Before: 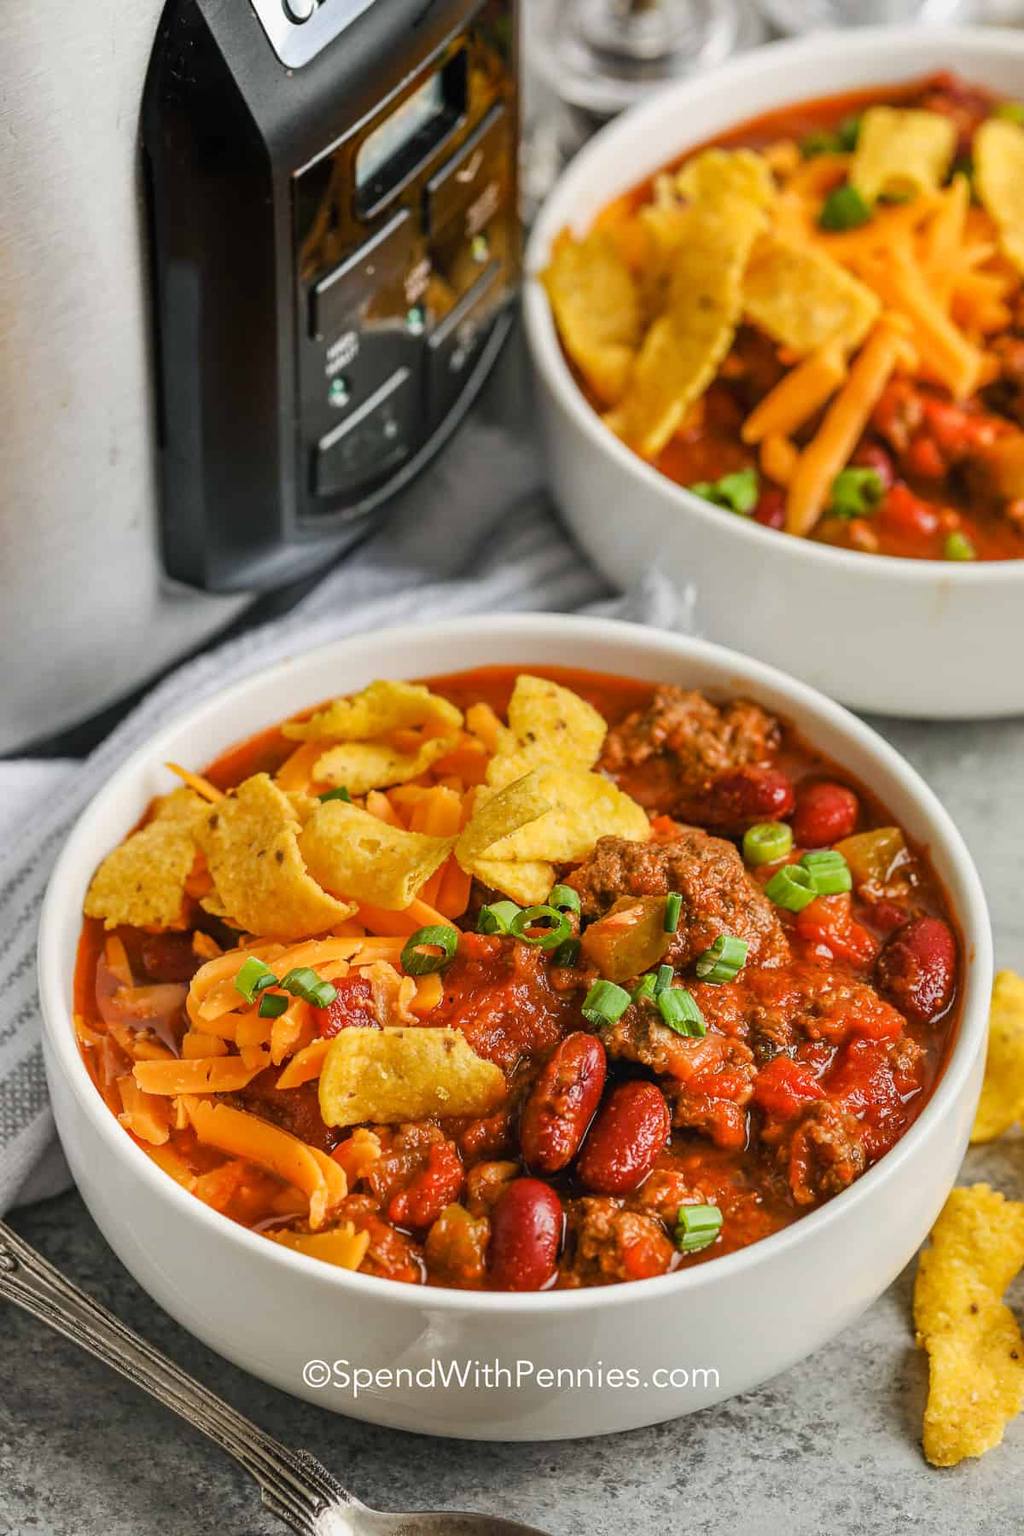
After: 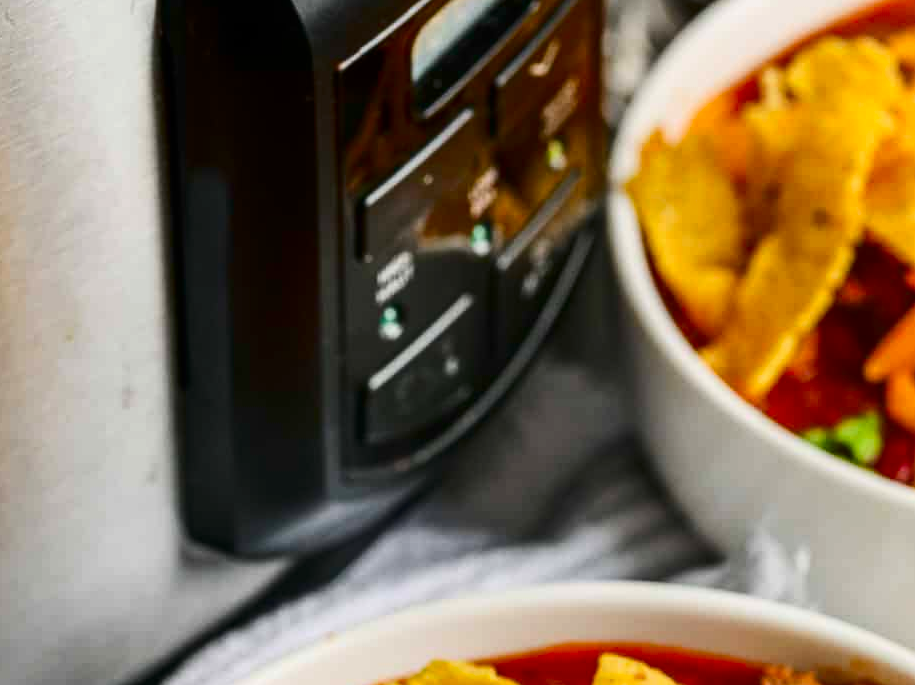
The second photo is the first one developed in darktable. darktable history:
crop: left 0.579%, top 7.627%, right 23.167%, bottom 54.275%
contrast brightness saturation: contrast 0.21, brightness -0.11, saturation 0.21
